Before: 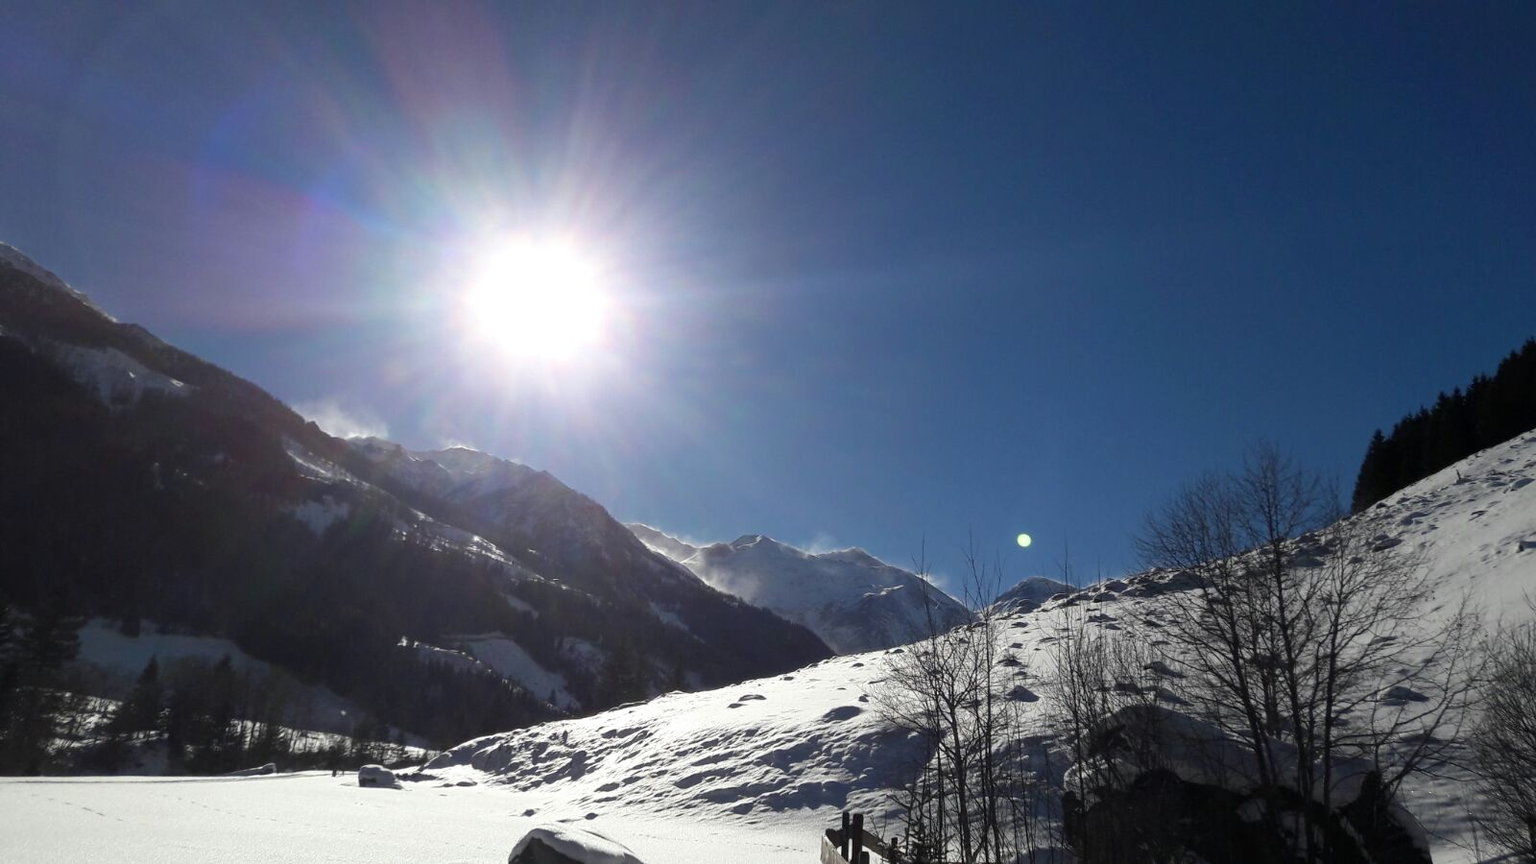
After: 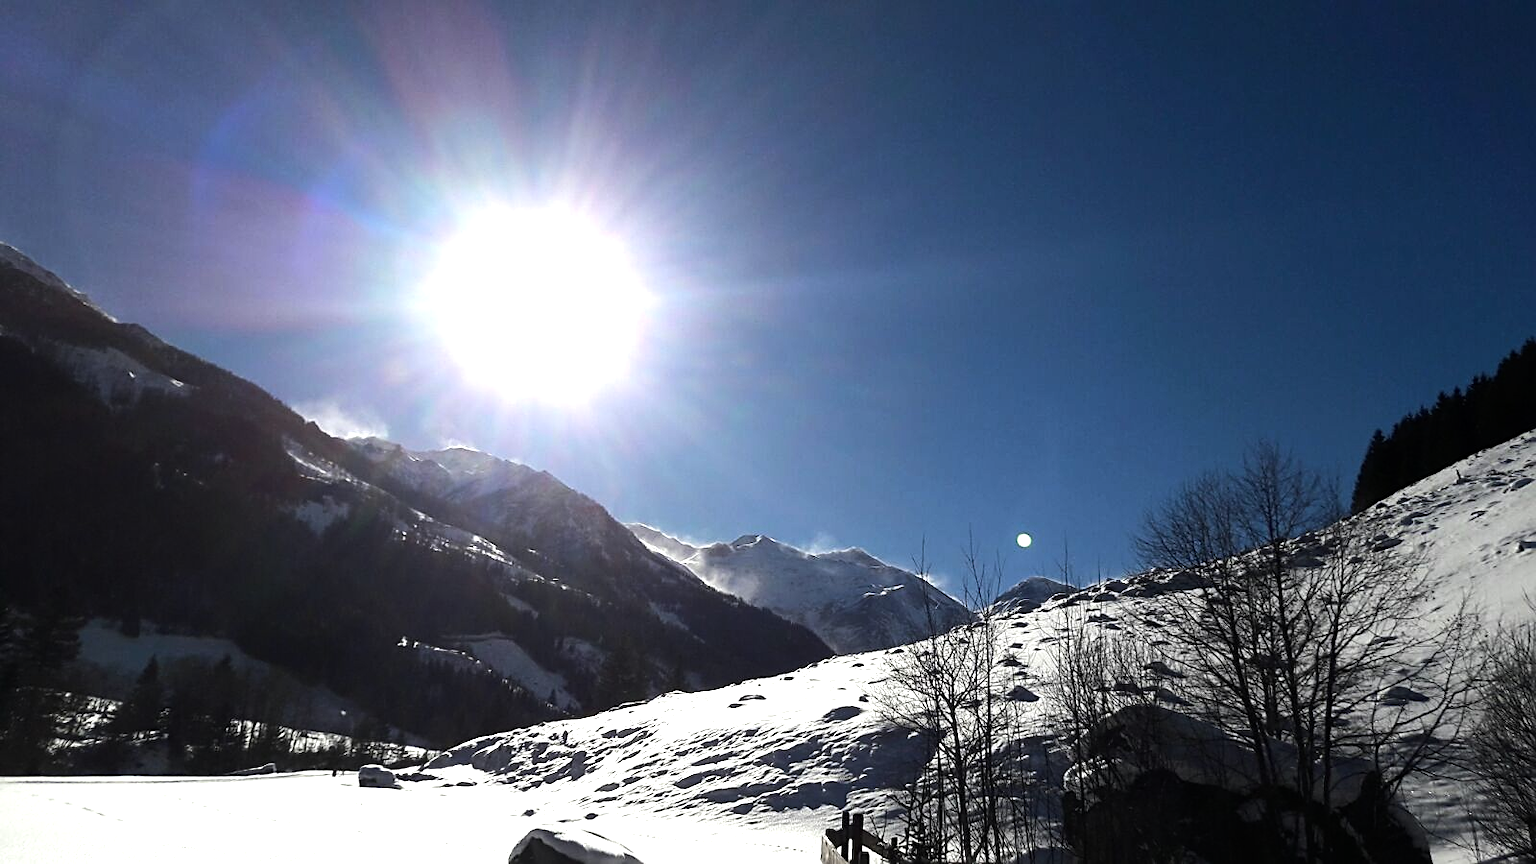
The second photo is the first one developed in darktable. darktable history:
sharpen: on, module defaults
color balance rgb: global vibrance 10%
tone equalizer: -8 EV -0.75 EV, -7 EV -0.7 EV, -6 EV -0.6 EV, -5 EV -0.4 EV, -3 EV 0.4 EV, -2 EV 0.6 EV, -1 EV 0.7 EV, +0 EV 0.75 EV, edges refinement/feathering 500, mask exposure compensation -1.57 EV, preserve details no
